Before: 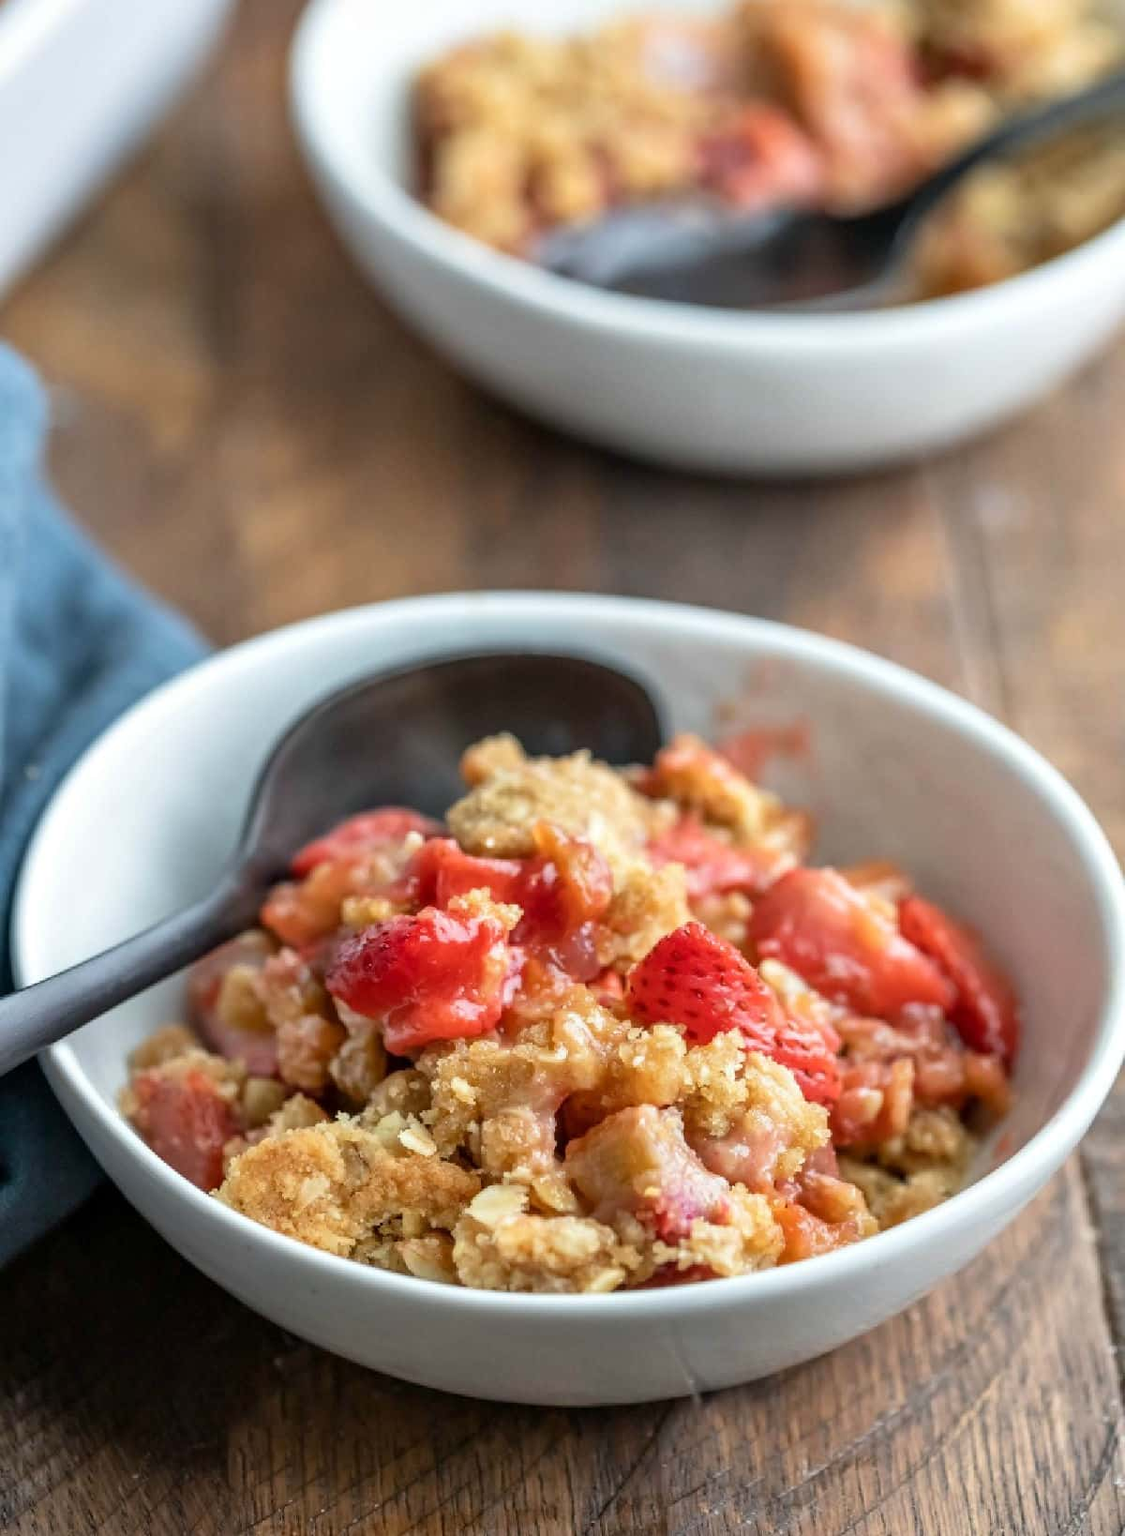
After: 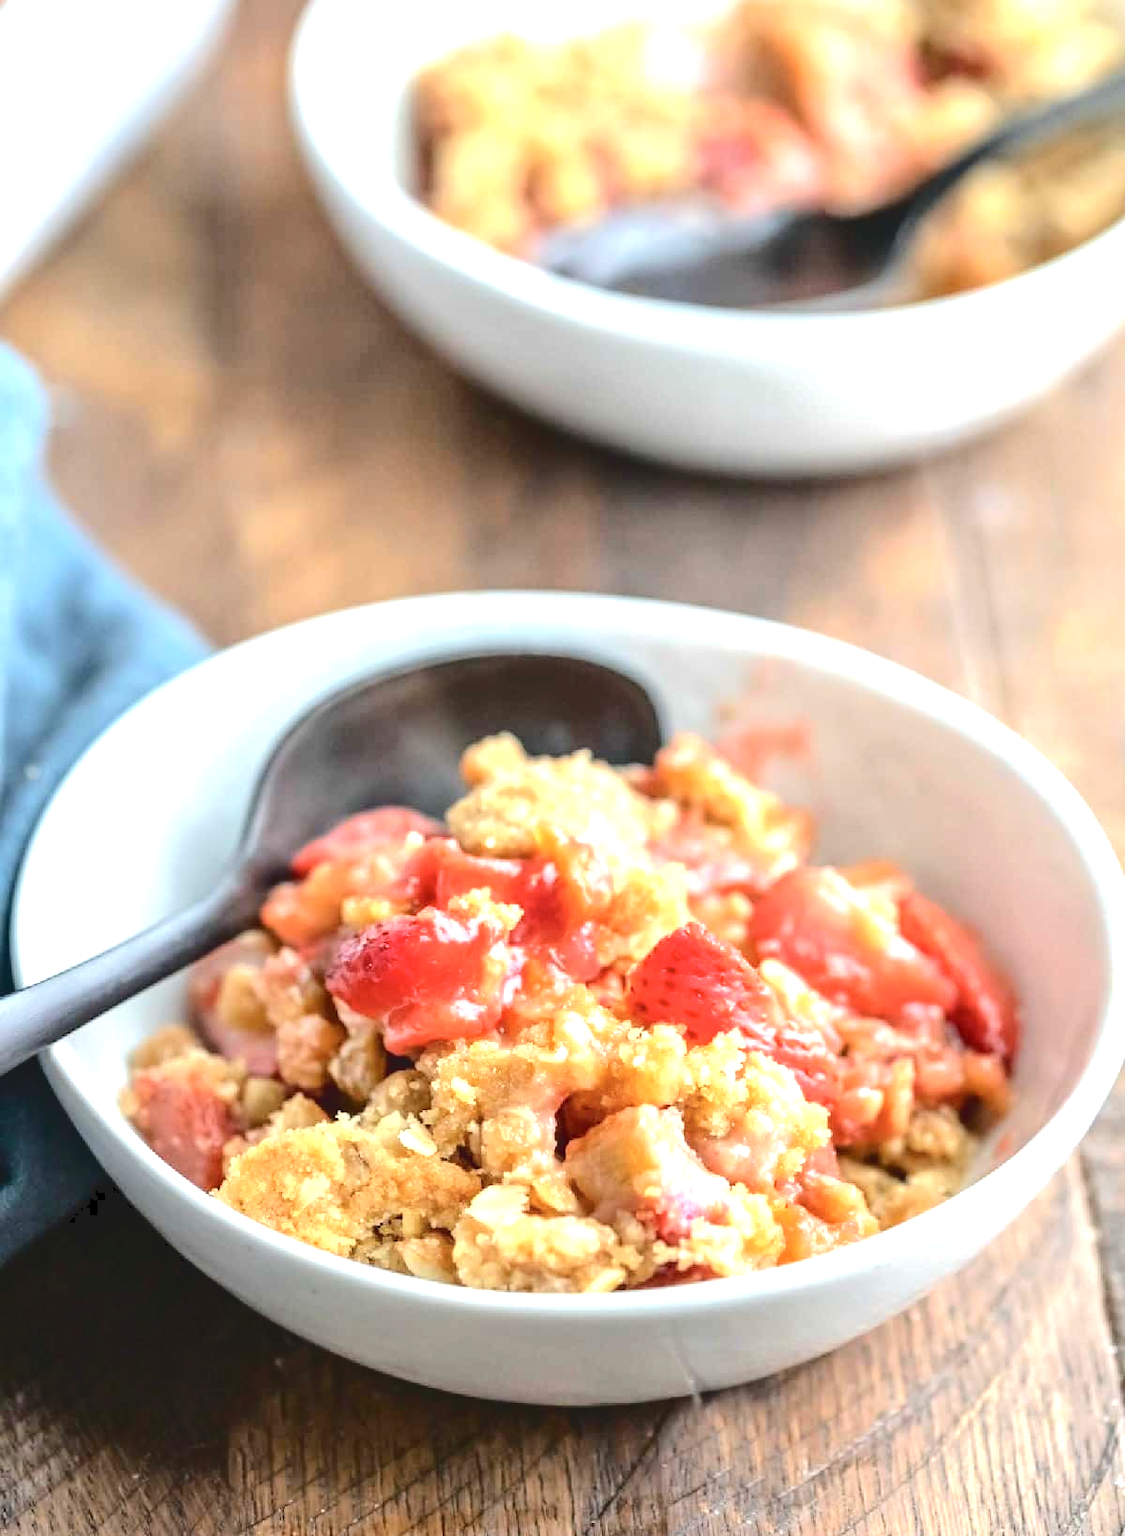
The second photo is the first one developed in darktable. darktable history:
exposure: exposure 0.994 EV, compensate highlight preservation false
tone curve: curves: ch0 [(0, 0) (0.003, 0.09) (0.011, 0.095) (0.025, 0.097) (0.044, 0.108) (0.069, 0.117) (0.1, 0.129) (0.136, 0.151) (0.177, 0.185) (0.224, 0.229) (0.277, 0.299) (0.335, 0.379) (0.399, 0.469) (0.468, 0.55) (0.543, 0.629) (0.623, 0.702) (0.709, 0.775) (0.801, 0.85) (0.898, 0.91) (1, 1)], color space Lab, independent channels, preserve colors none
